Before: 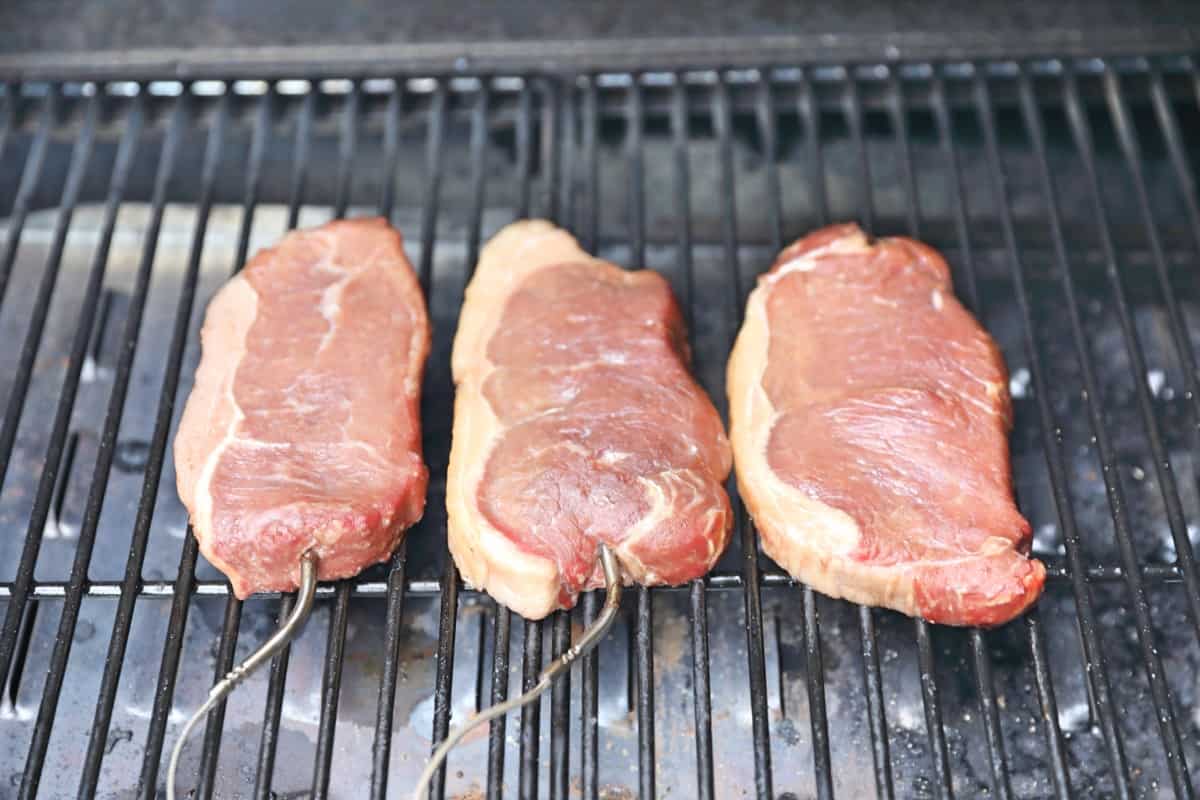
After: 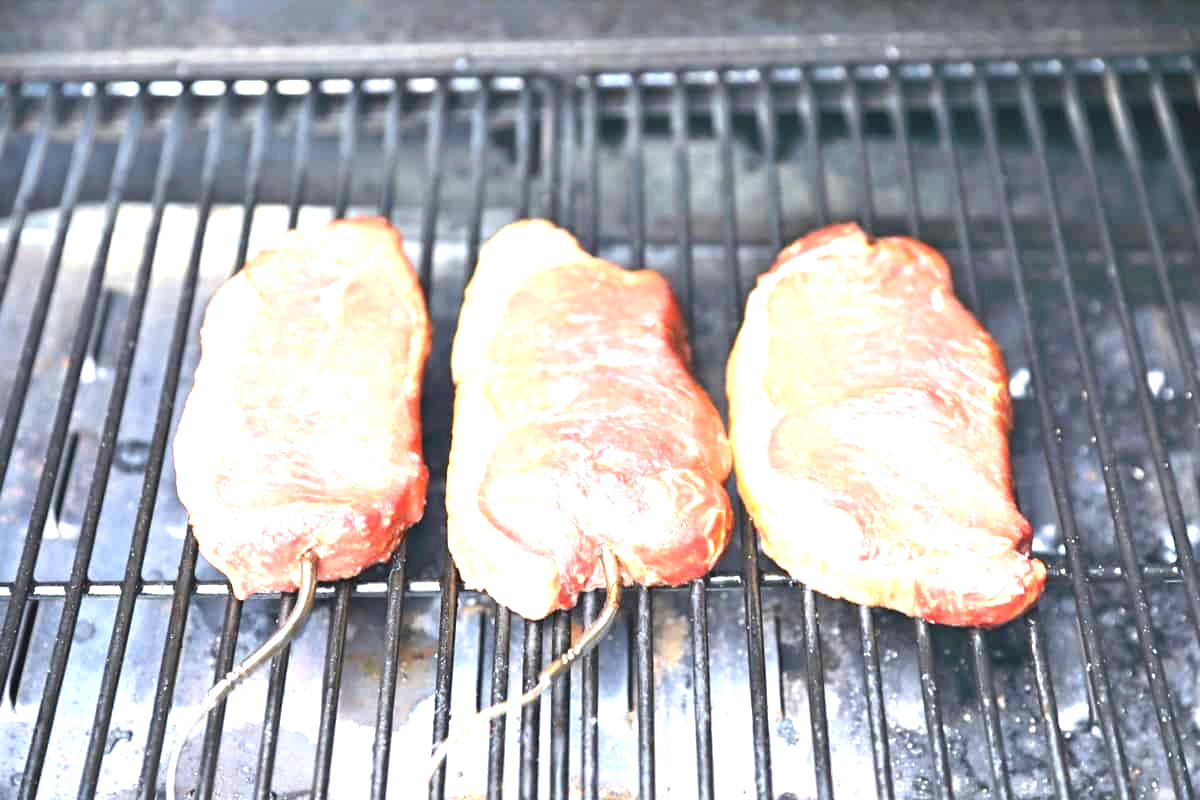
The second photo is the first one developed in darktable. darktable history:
exposure: black level correction 0, exposure 1.29 EV, compensate exposure bias true, compensate highlight preservation false
color zones: curves: ch0 [(0.224, 0.526) (0.75, 0.5)]; ch1 [(0.055, 0.526) (0.224, 0.761) (0.377, 0.526) (0.75, 0.5)]
color balance rgb: linear chroma grading › global chroma 1.351%, linear chroma grading › mid-tones -0.992%, perceptual saturation grading › global saturation 0.849%
